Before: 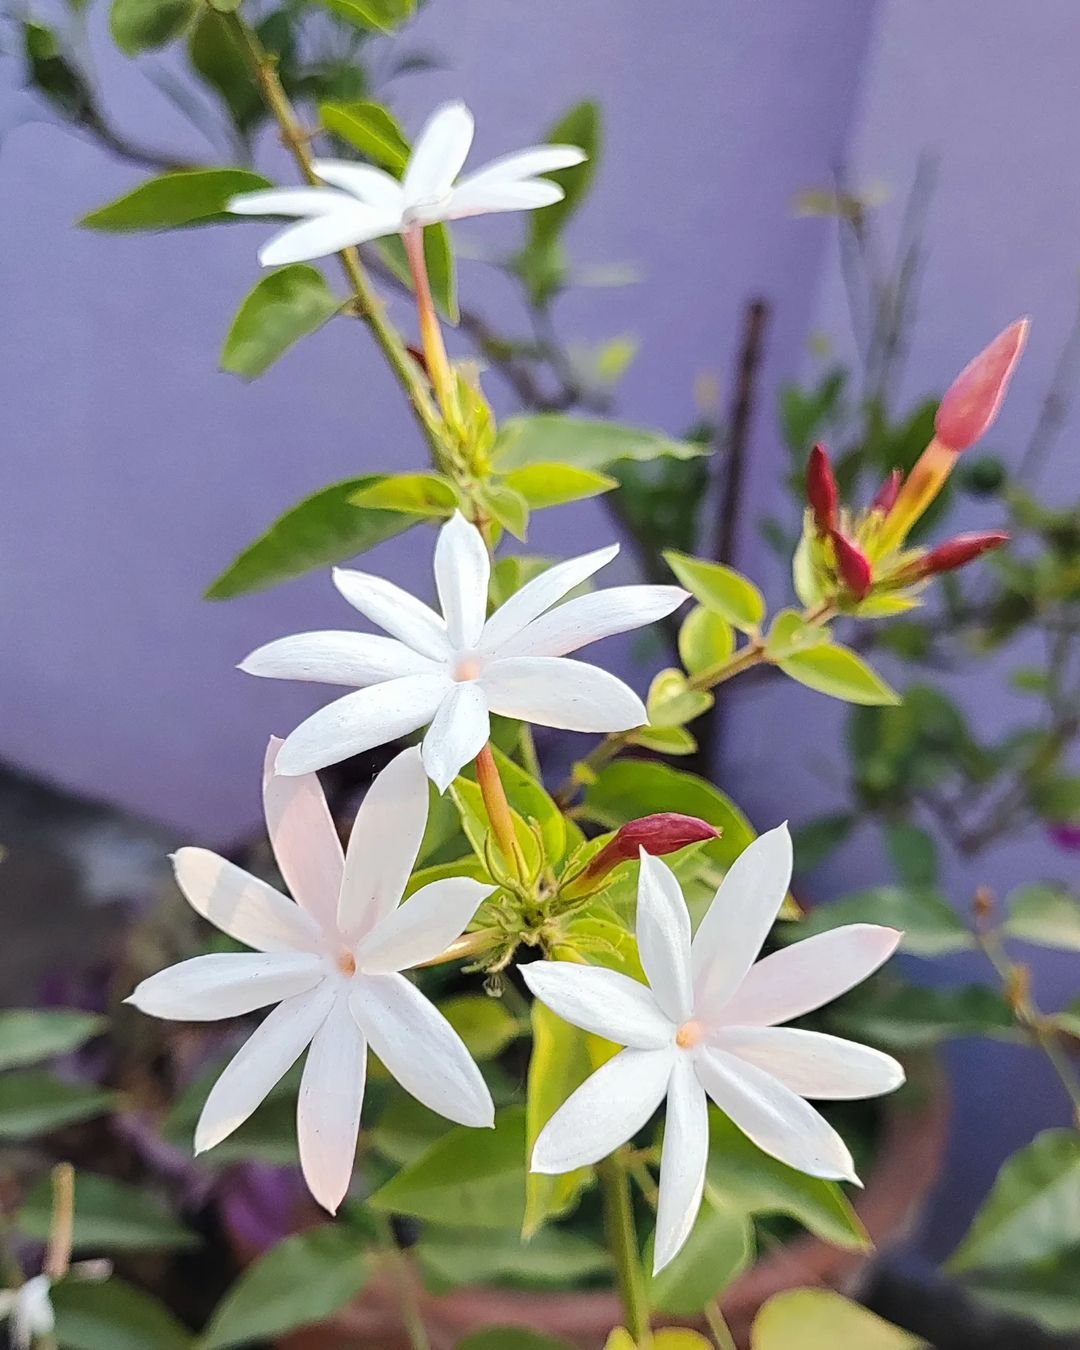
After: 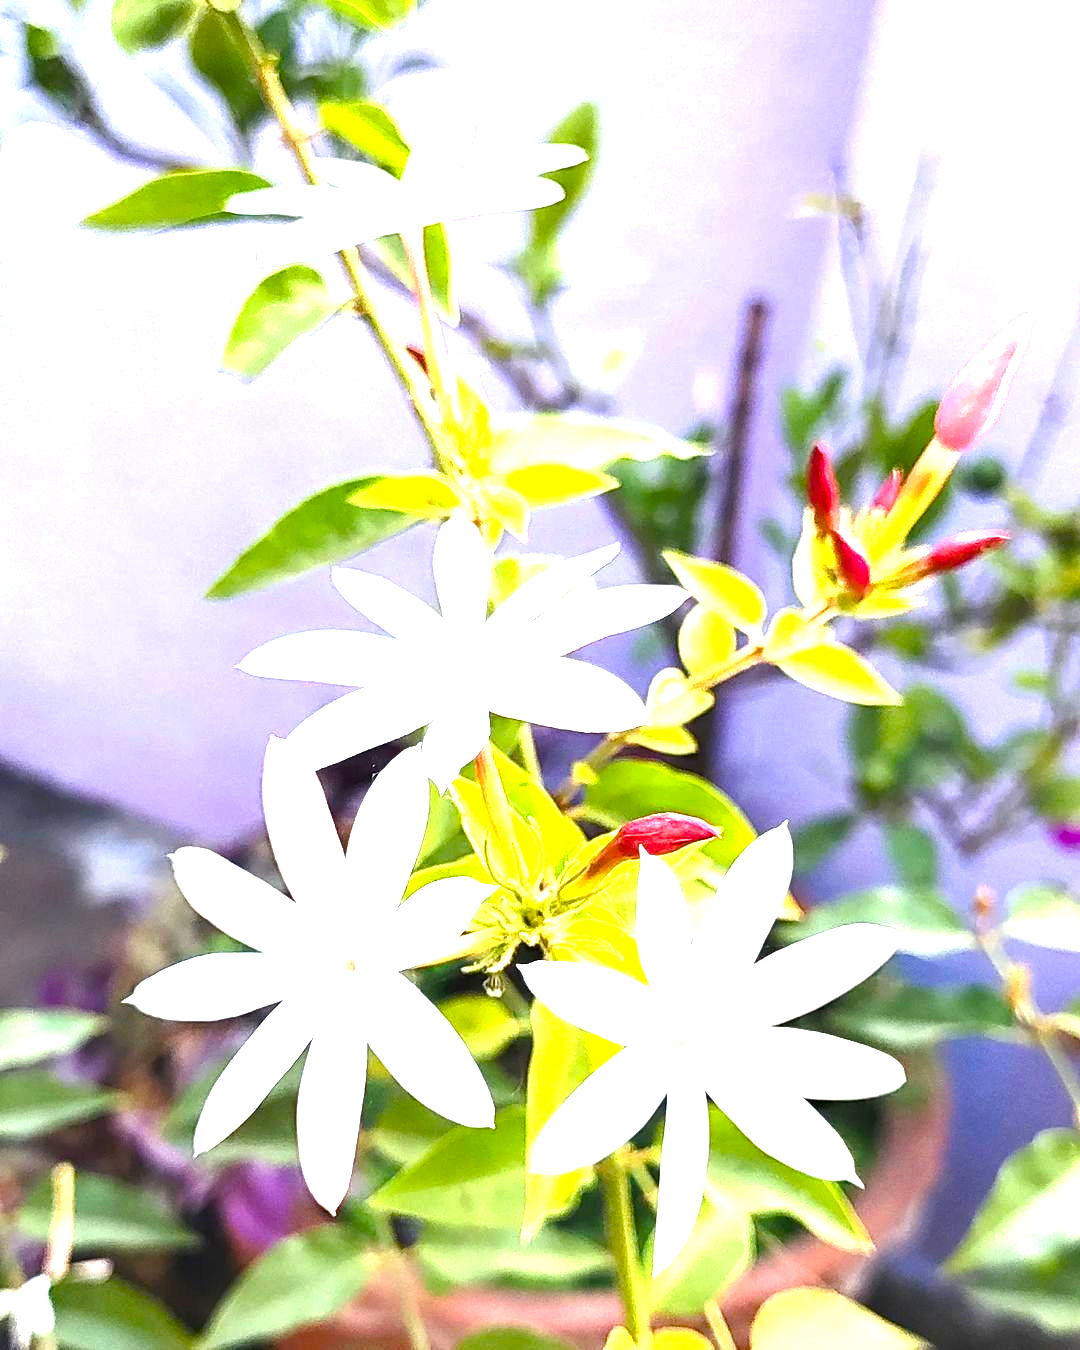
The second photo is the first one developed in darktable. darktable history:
color balance rgb: perceptual saturation grading › mid-tones 6.33%, perceptual saturation grading › shadows 72.44%, perceptual brilliance grading › highlights 11.59%, contrast 5.05%
exposure: black level correction 0, exposure 1.5 EV, compensate exposure bias true, compensate highlight preservation false
